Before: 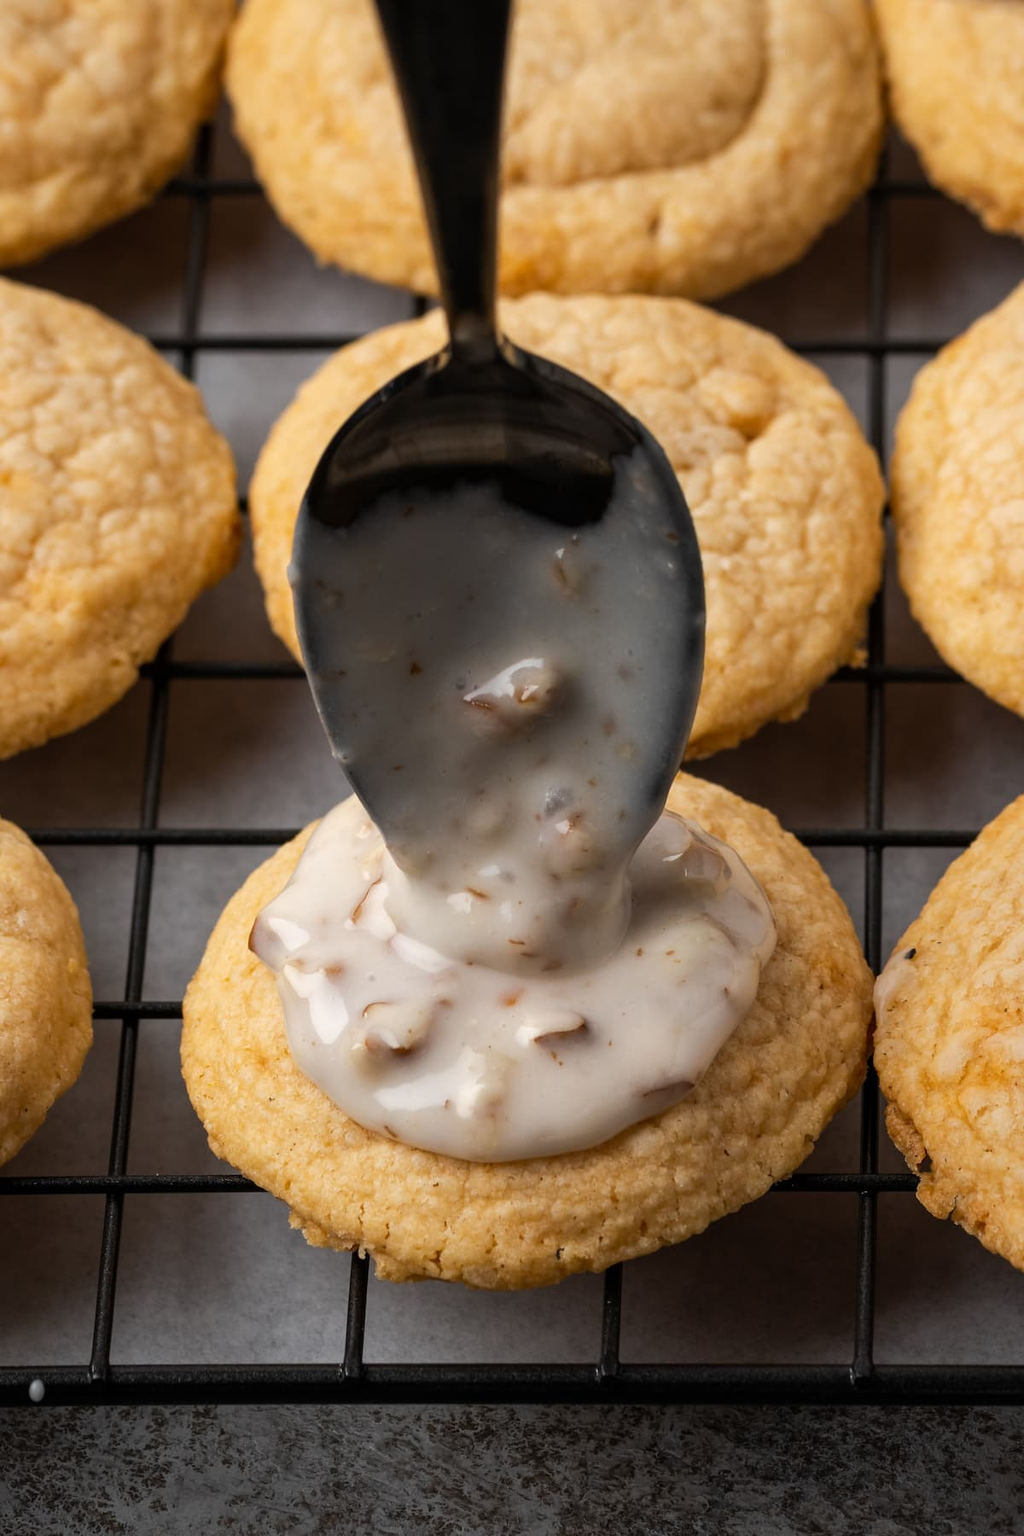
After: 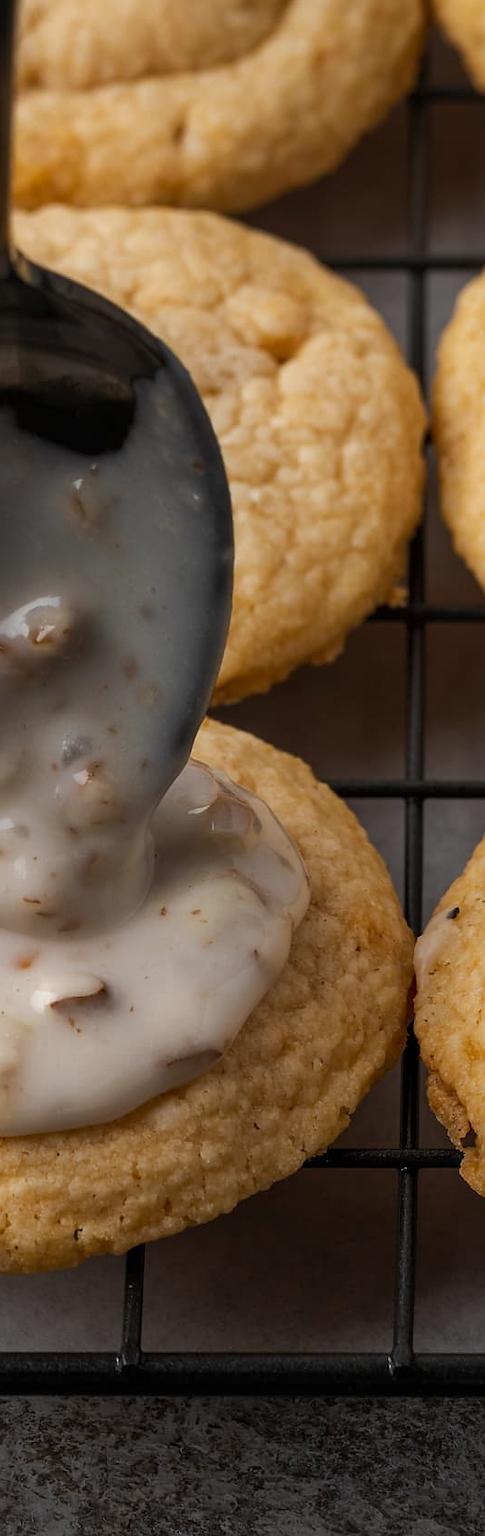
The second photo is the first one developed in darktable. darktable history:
crop: left 47.585%, top 6.648%, right 8.082%
tone equalizer: -8 EV 0.285 EV, -7 EV 0.411 EV, -6 EV 0.414 EV, -5 EV 0.217 EV, -3 EV -0.256 EV, -2 EV -0.419 EV, -1 EV -0.413 EV, +0 EV -0.252 EV
sharpen: radius 1.02
shadows and highlights: shadows -0.839, highlights 39.24
